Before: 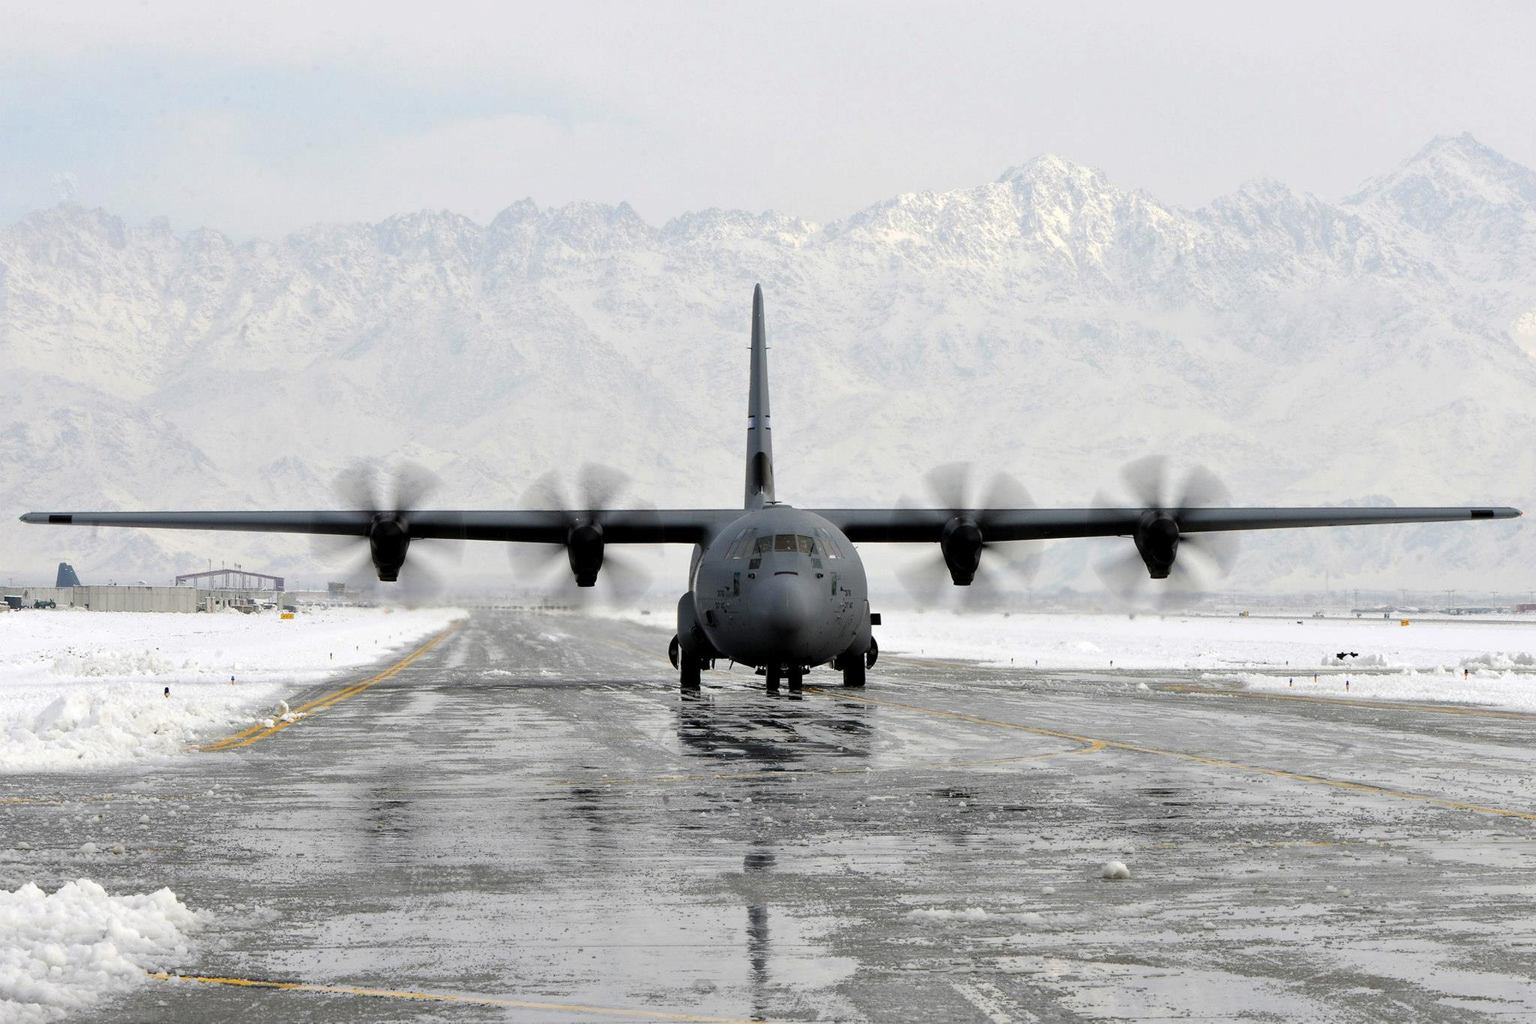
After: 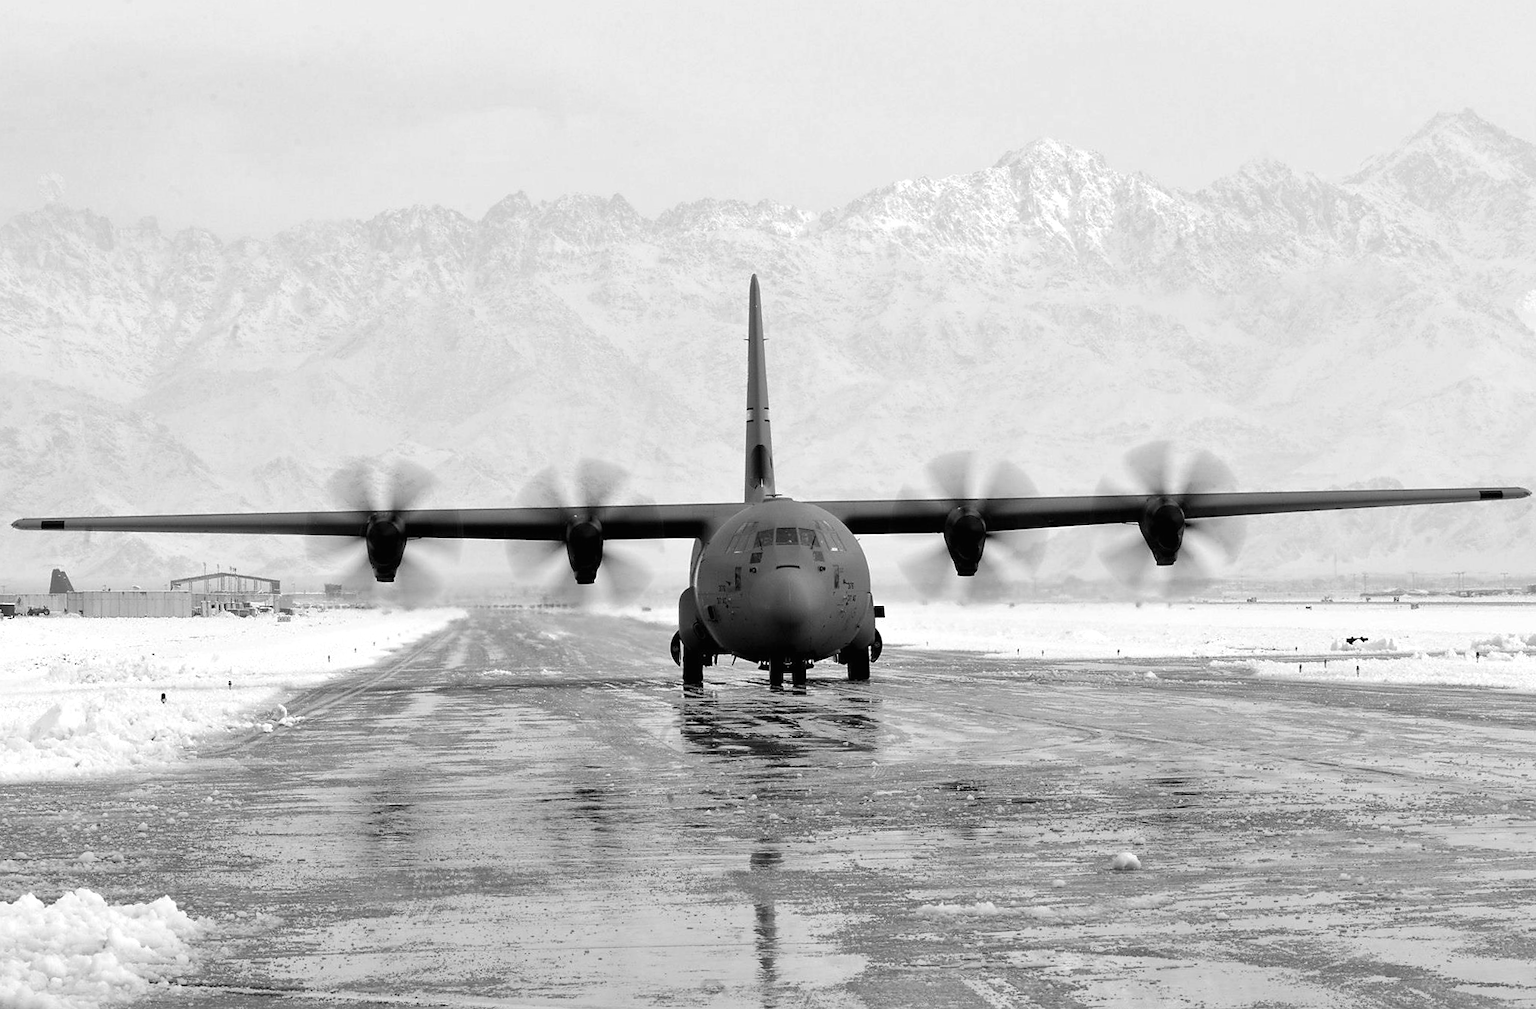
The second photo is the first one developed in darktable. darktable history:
color balance: mode lift, gamma, gain (sRGB), lift [1, 1.049, 1, 1]
monochrome: a 32, b 64, size 2.3
rotate and perspective: rotation -1°, crop left 0.011, crop right 0.989, crop top 0.025, crop bottom 0.975
sharpen: radius 1.559, amount 0.373, threshold 1.271
exposure: exposure 0.2 EV, compensate highlight preservation false
